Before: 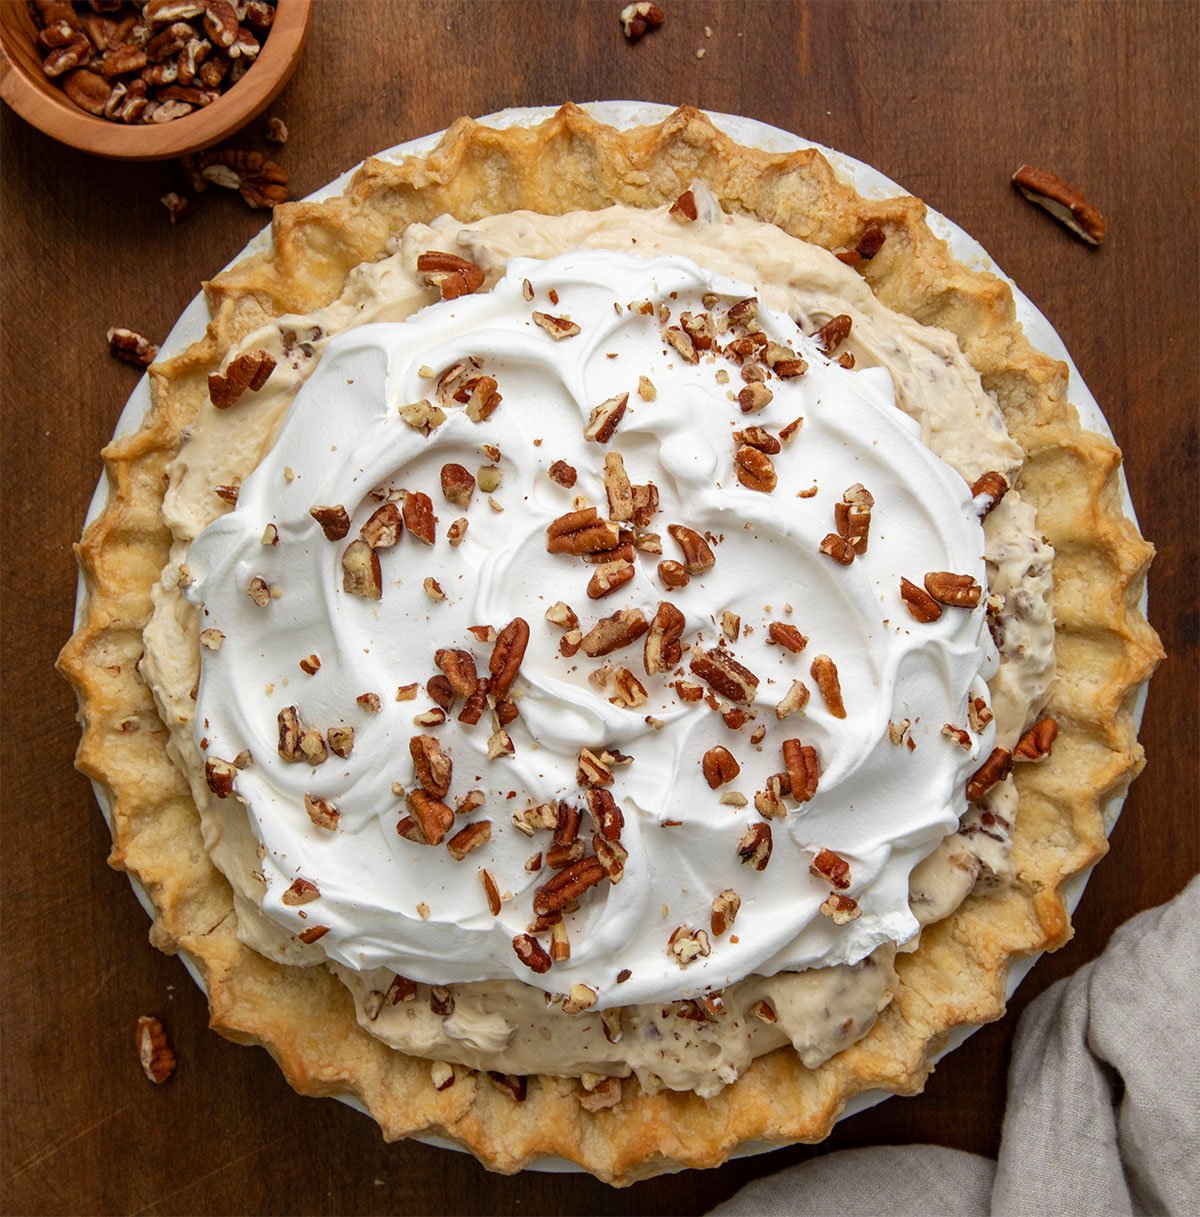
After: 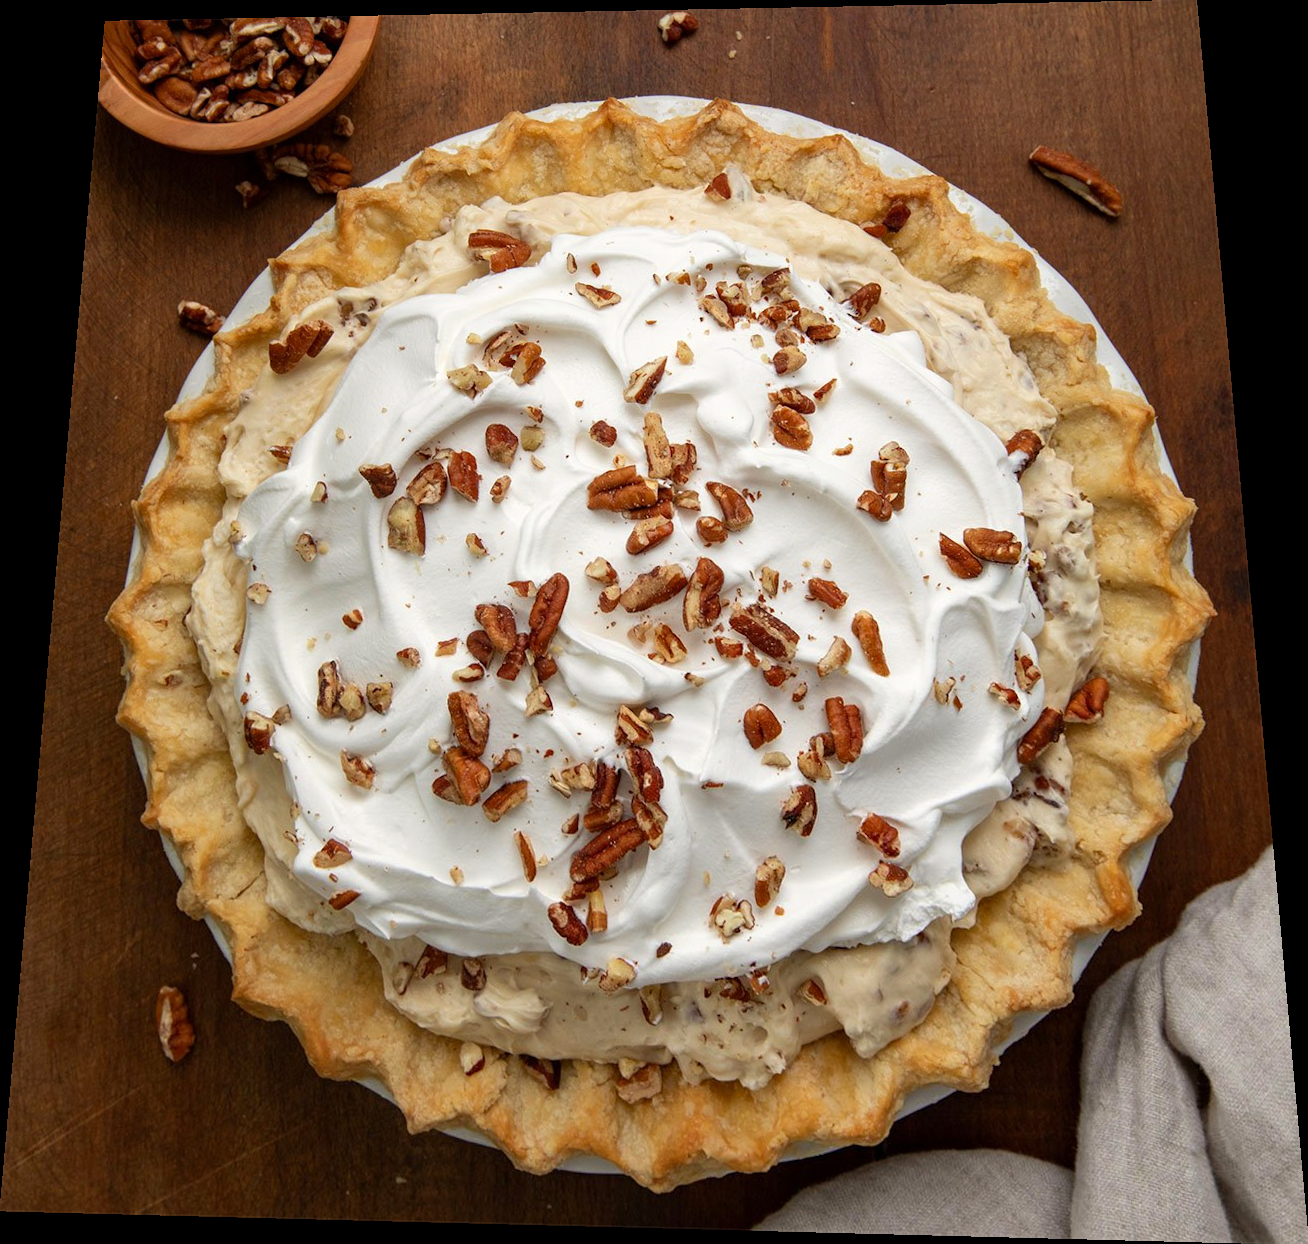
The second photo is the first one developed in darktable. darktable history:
rotate and perspective: rotation 0.128°, lens shift (vertical) -0.181, lens shift (horizontal) -0.044, shear 0.001, automatic cropping off
white balance: red 1.009, blue 0.985
